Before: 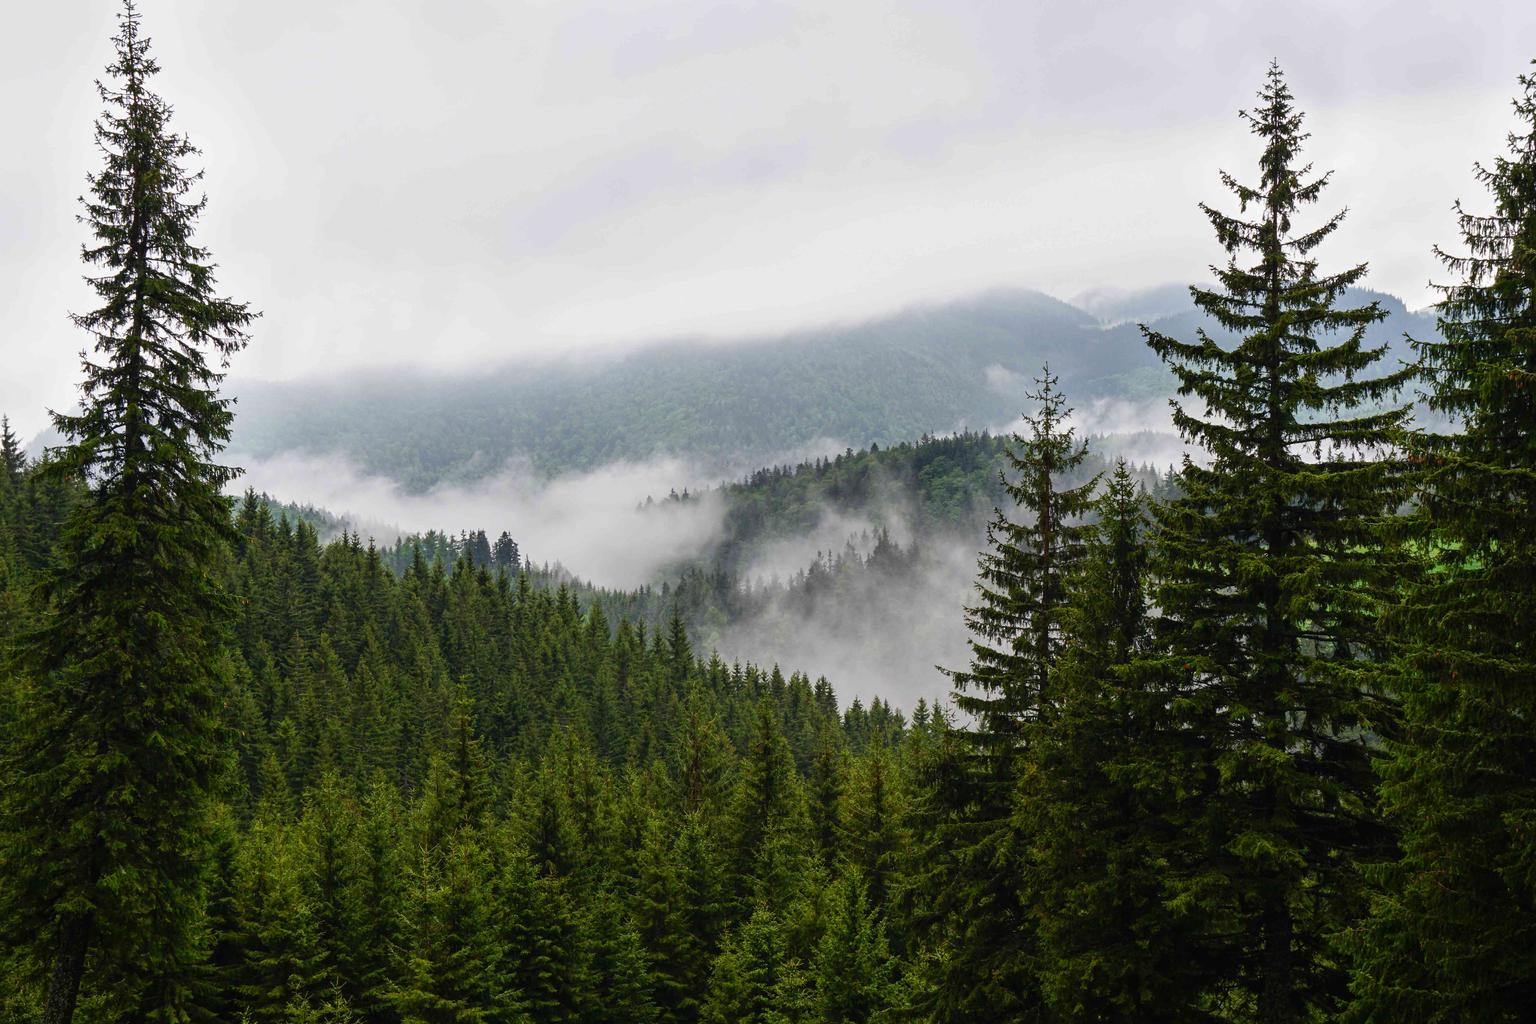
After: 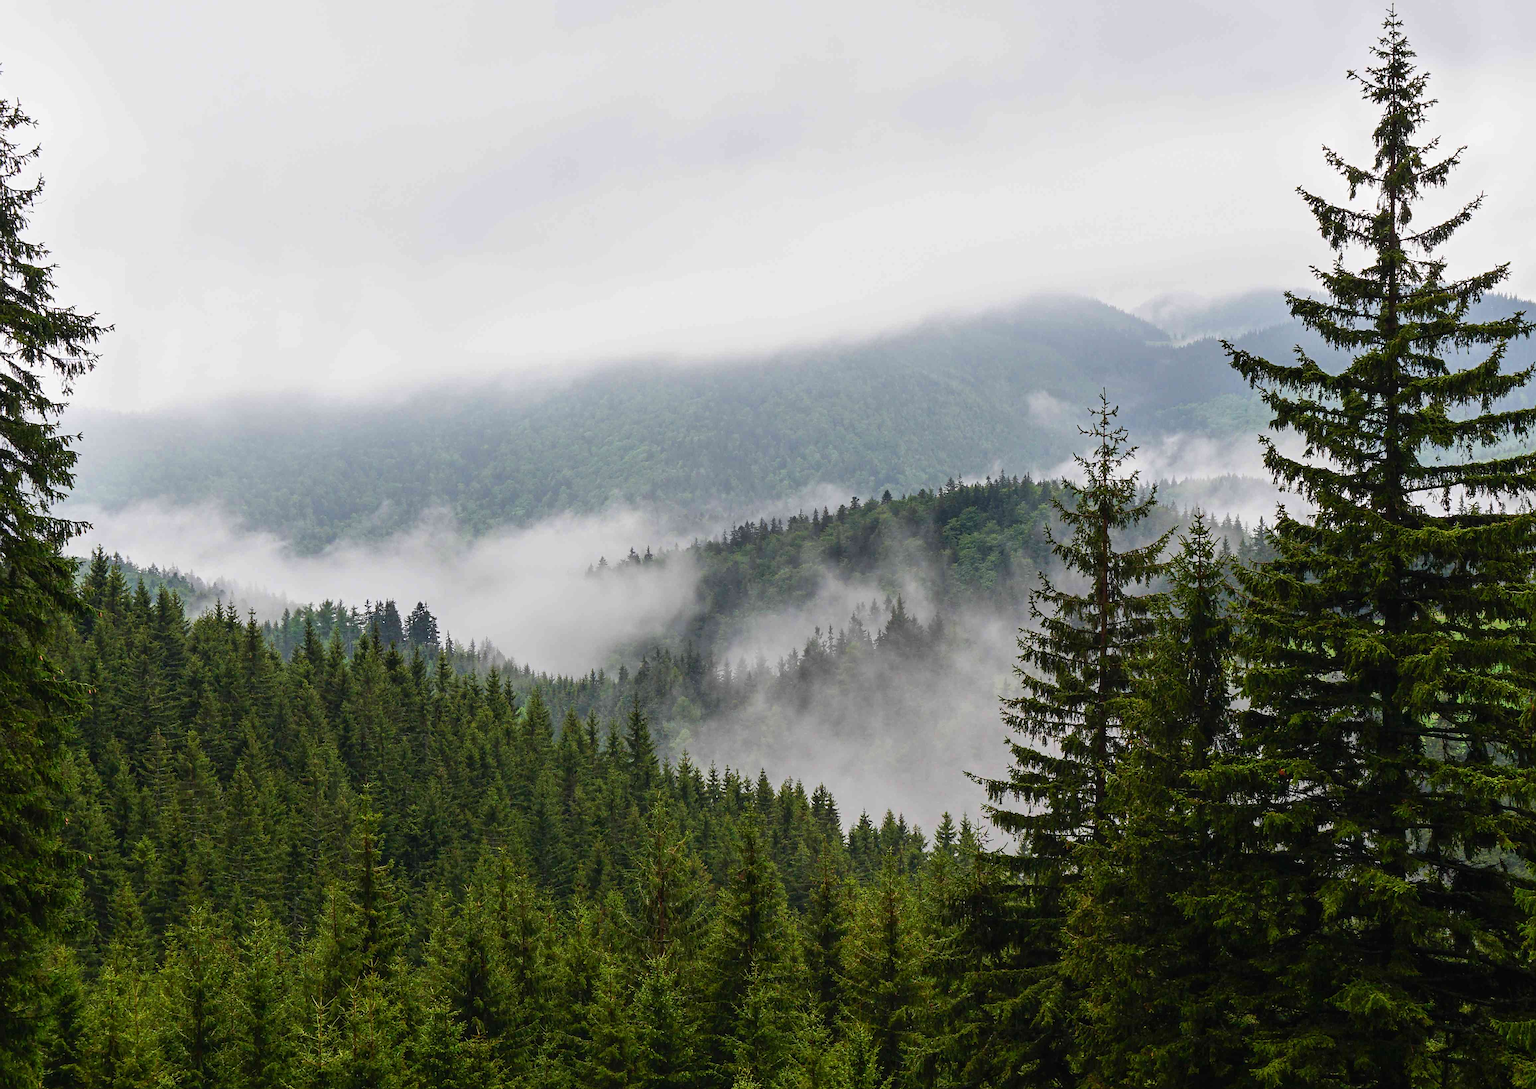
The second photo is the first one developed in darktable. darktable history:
sharpen: on, module defaults
crop: left 11.225%, top 5.381%, right 9.565%, bottom 10.314%
